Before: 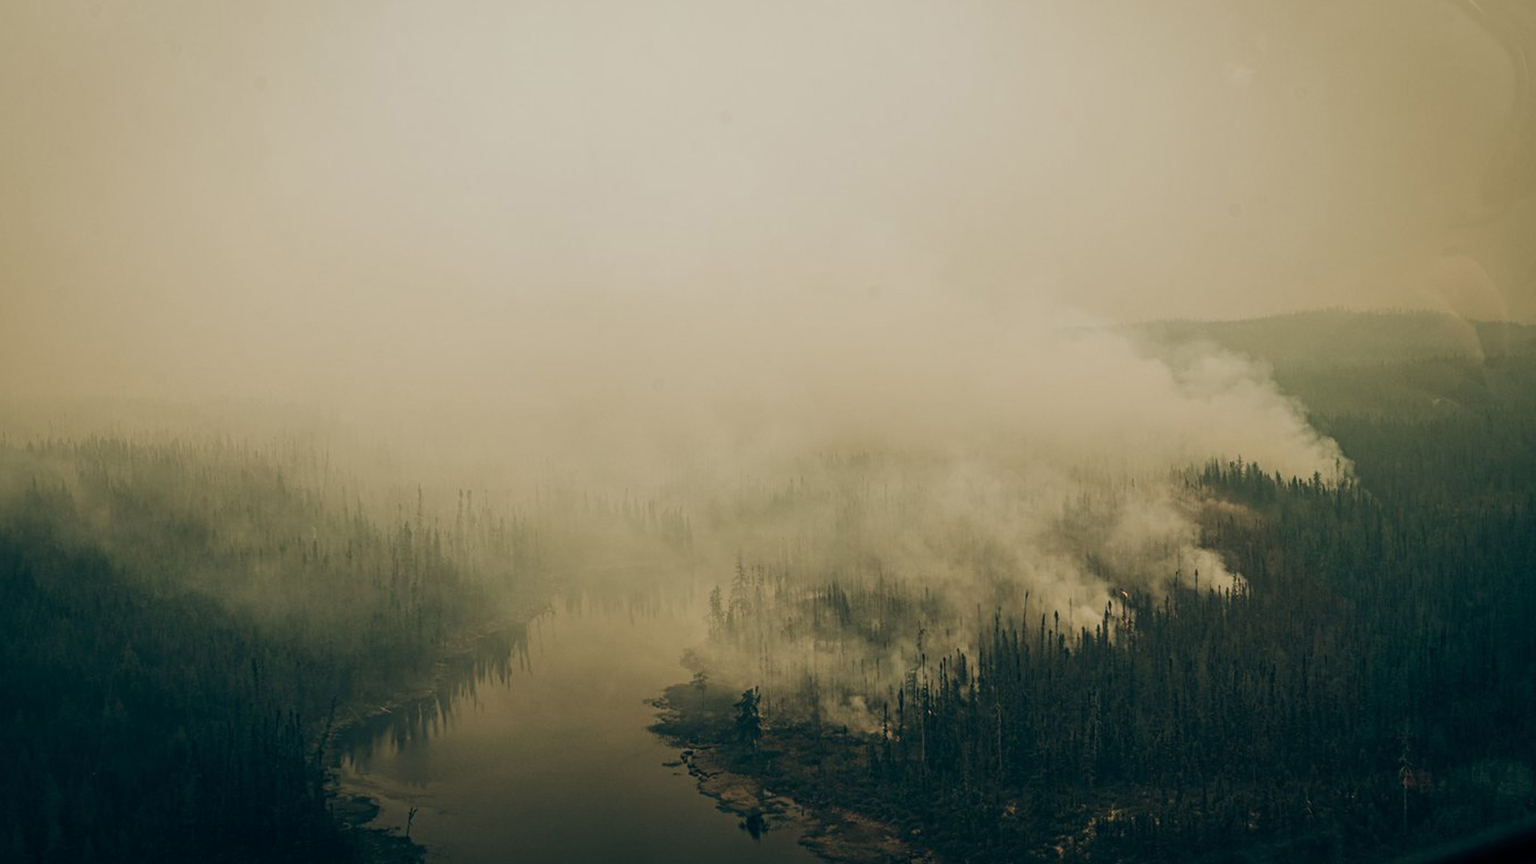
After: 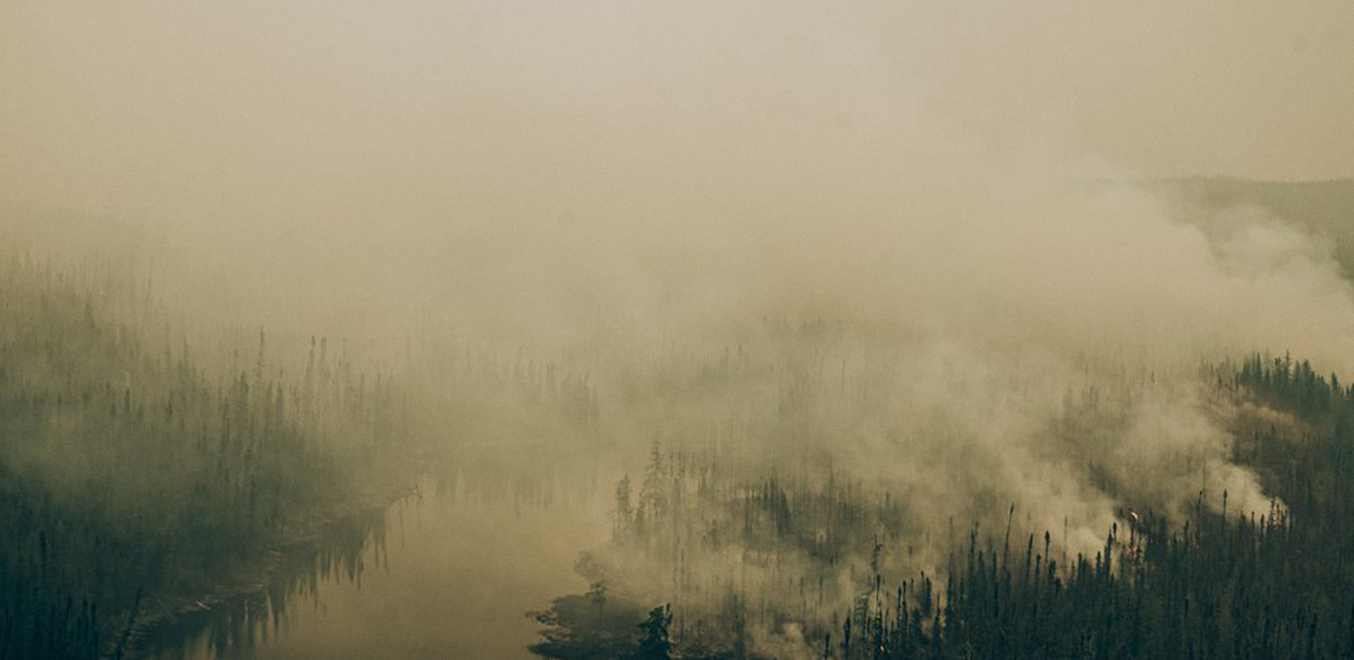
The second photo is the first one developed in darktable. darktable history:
crop and rotate: angle -3.37°, left 9.79%, top 20.73%, right 12.42%, bottom 11.82%
grain: coarseness 0.09 ISO, strength 10%
rotate and perspective: crop left 0, crop top 0
